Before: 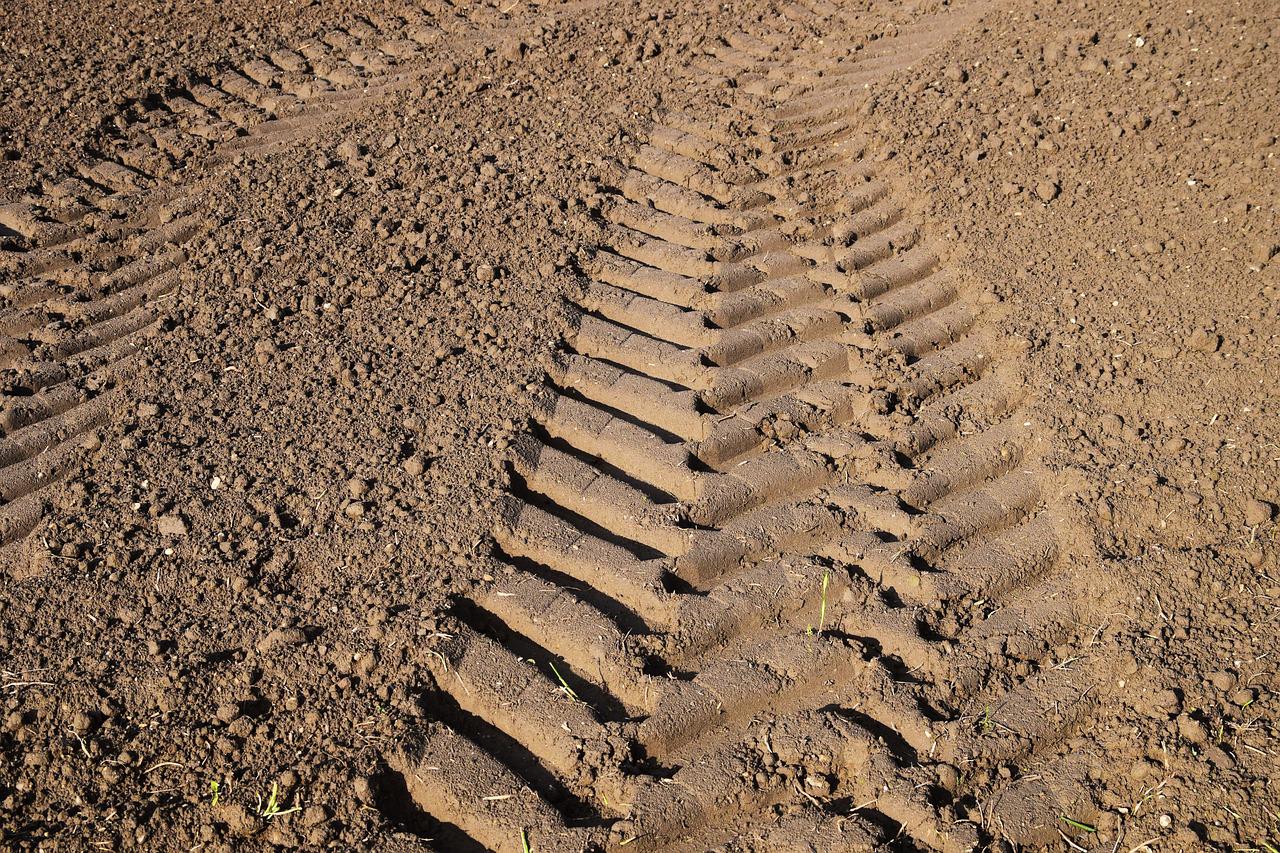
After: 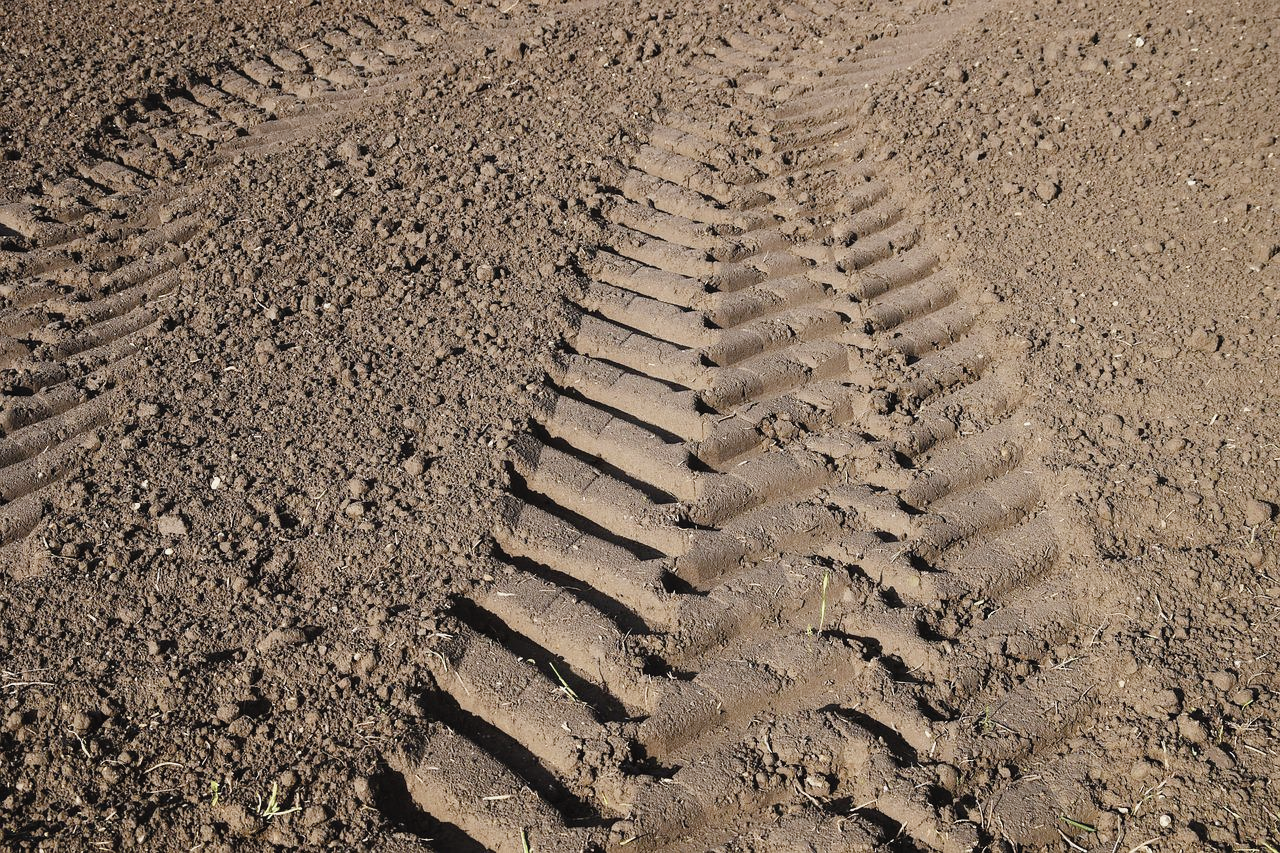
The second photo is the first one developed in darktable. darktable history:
contrast brightness saturation: contrast -0.05, saturation -0.41
color balance rgb: perceptual saturation grading › global saturation 20%, perceptual saturation grading › highlights -25%, perceptual saturation grading › shadows 25%
